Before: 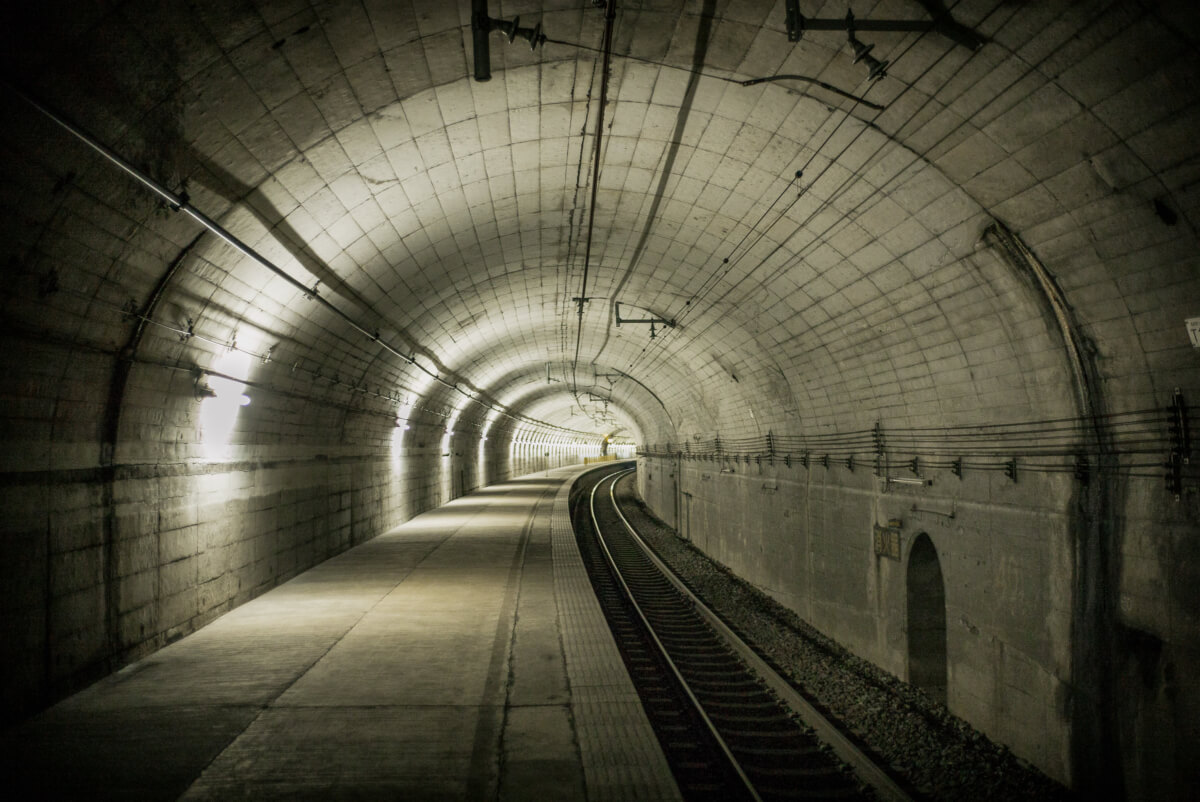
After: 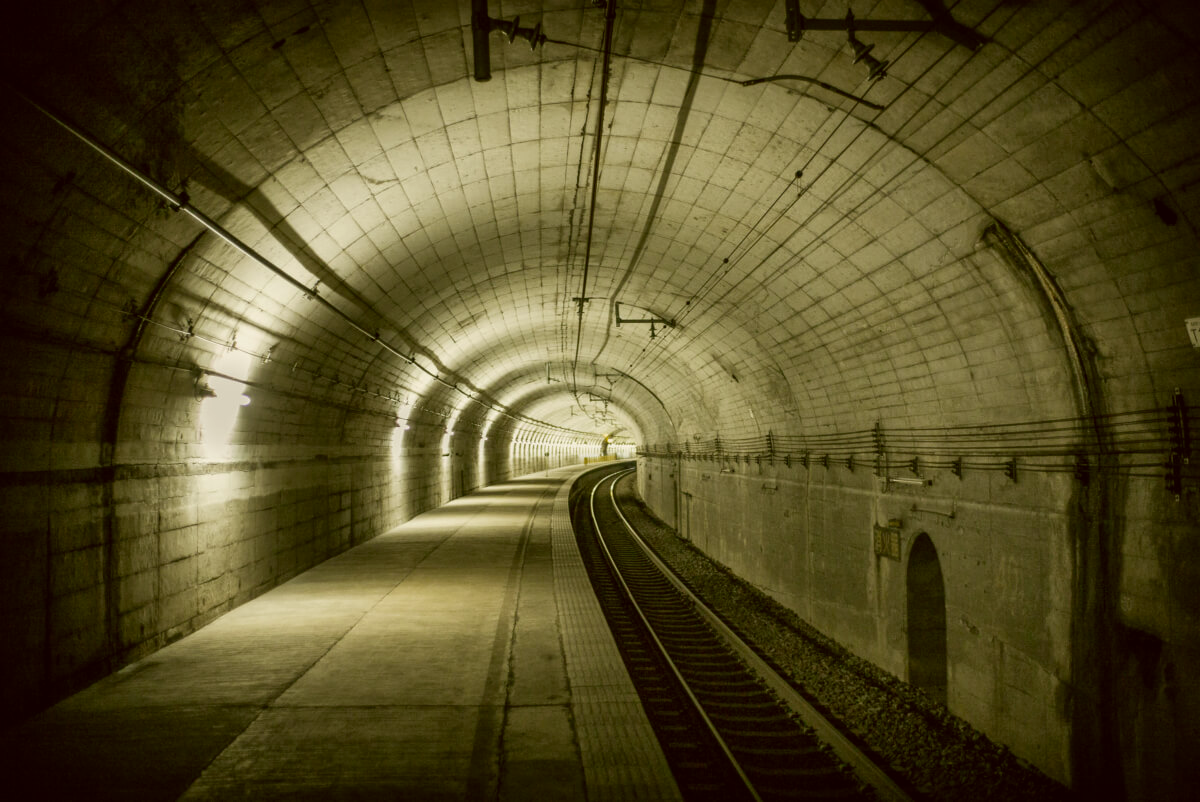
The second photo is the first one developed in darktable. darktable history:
color correction: highlights a* -1.25, highlights b* 10.41, shadows a* 0.636, shadows b* 19.32
local contrast: mode bilateral grid, contrast 10, coarseness 25, detail 115%, midtone range 0.2
